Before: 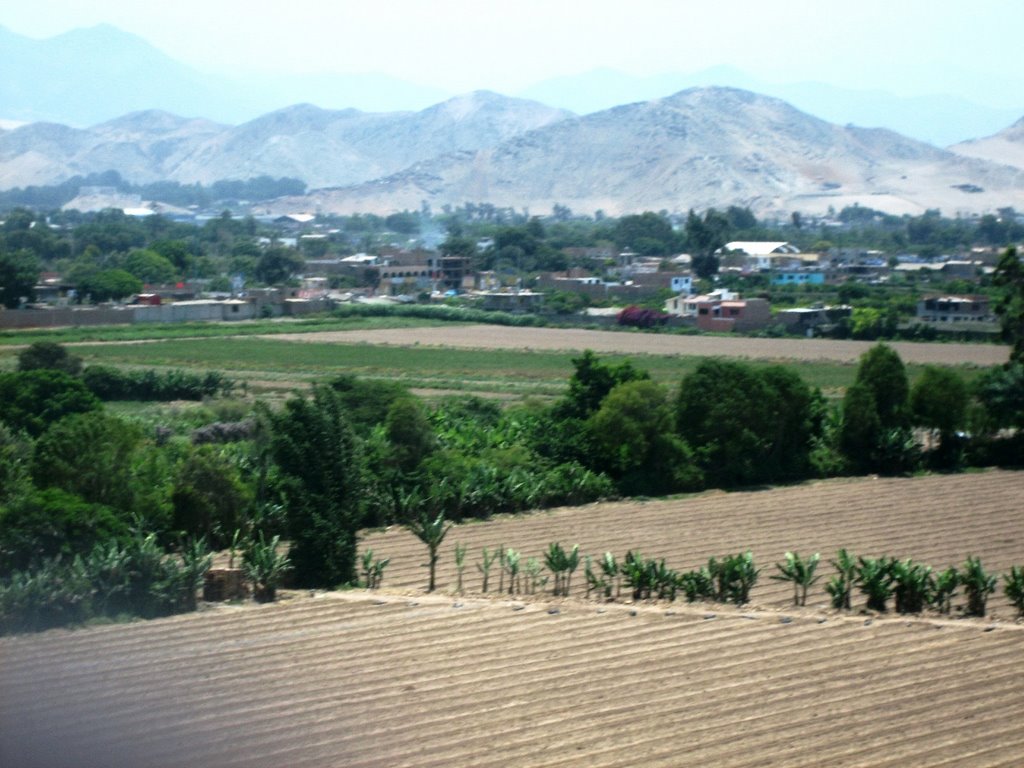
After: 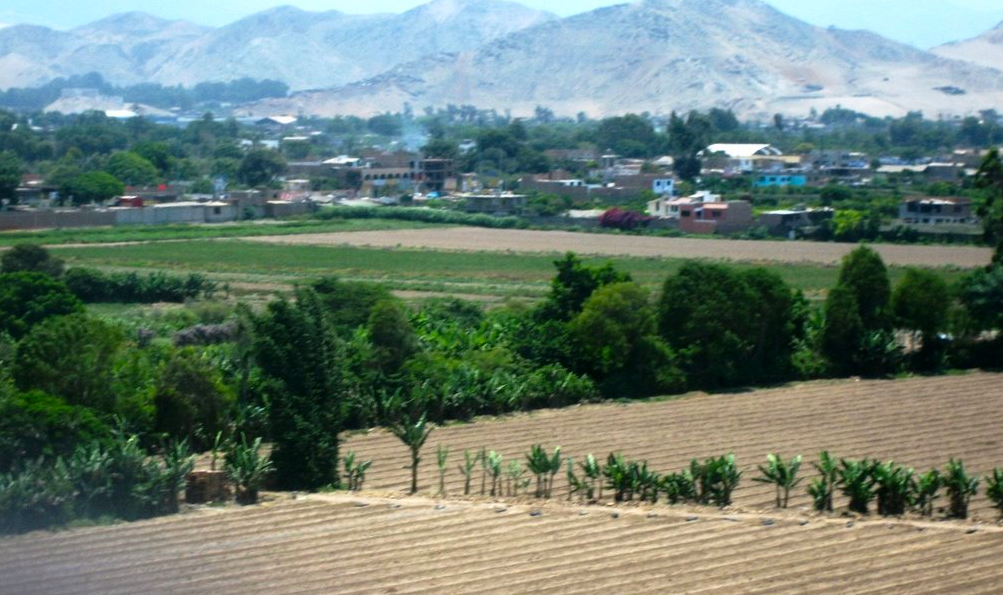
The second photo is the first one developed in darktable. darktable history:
crop and rotate: left 1.848%, top 12.875%, right 0.132%, bottom 9.56%
color balance rgb: perceptual saturation grading › global saturation 25.345%
